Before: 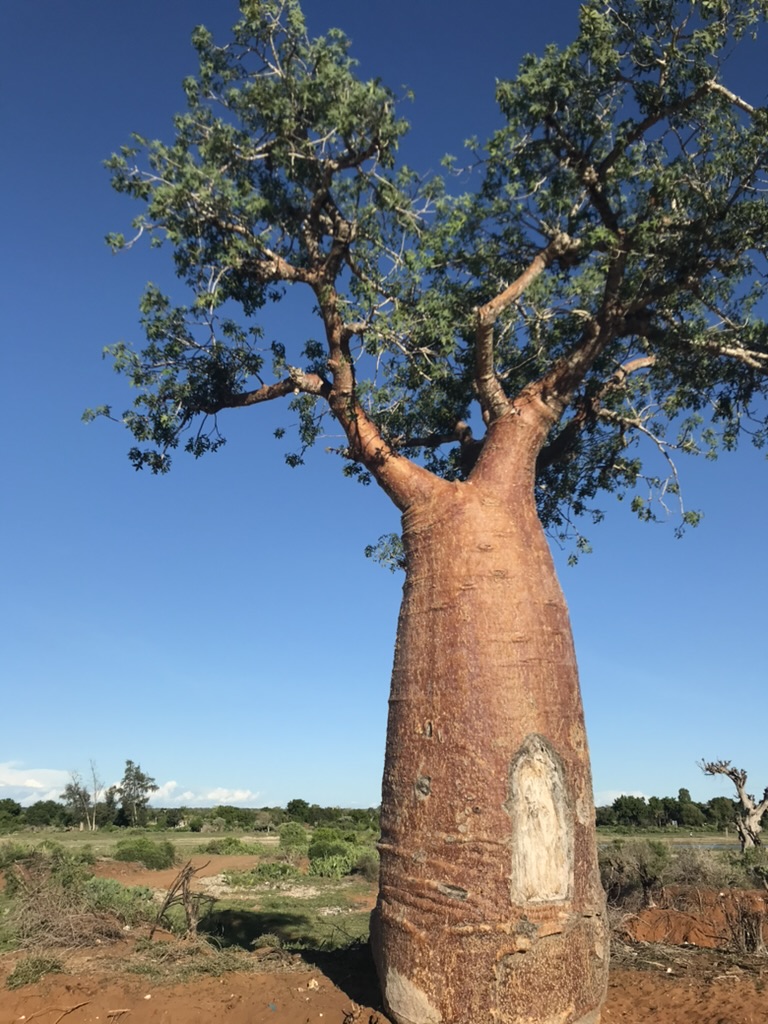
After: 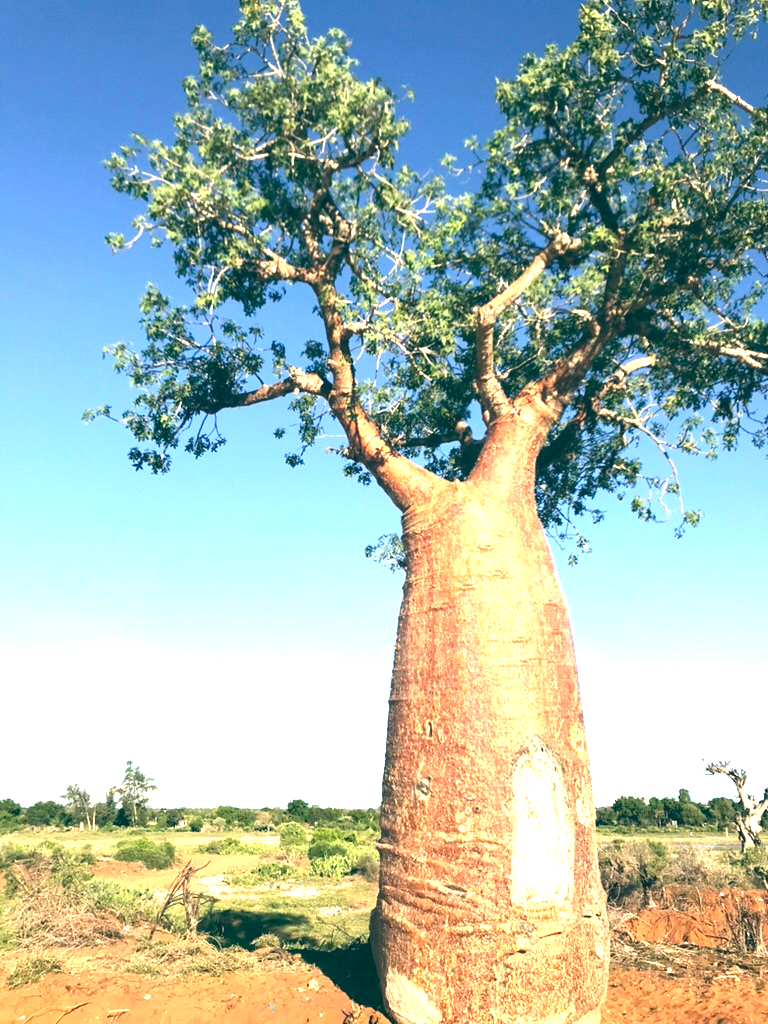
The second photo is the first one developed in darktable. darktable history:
color balance: lift [1.005, 0.99, 1.007, 1.01], gamma [1, 0.979, 1.011, 1.021], gain [0.923, 1.098, 1.025, 0.902], input saturation 90.45%, contrast 7.73%, output saturation 105.91%
exposure: black level correction 0, exposure 1.75 EV, compensate exposure bias true, compensate highlight preservation false
